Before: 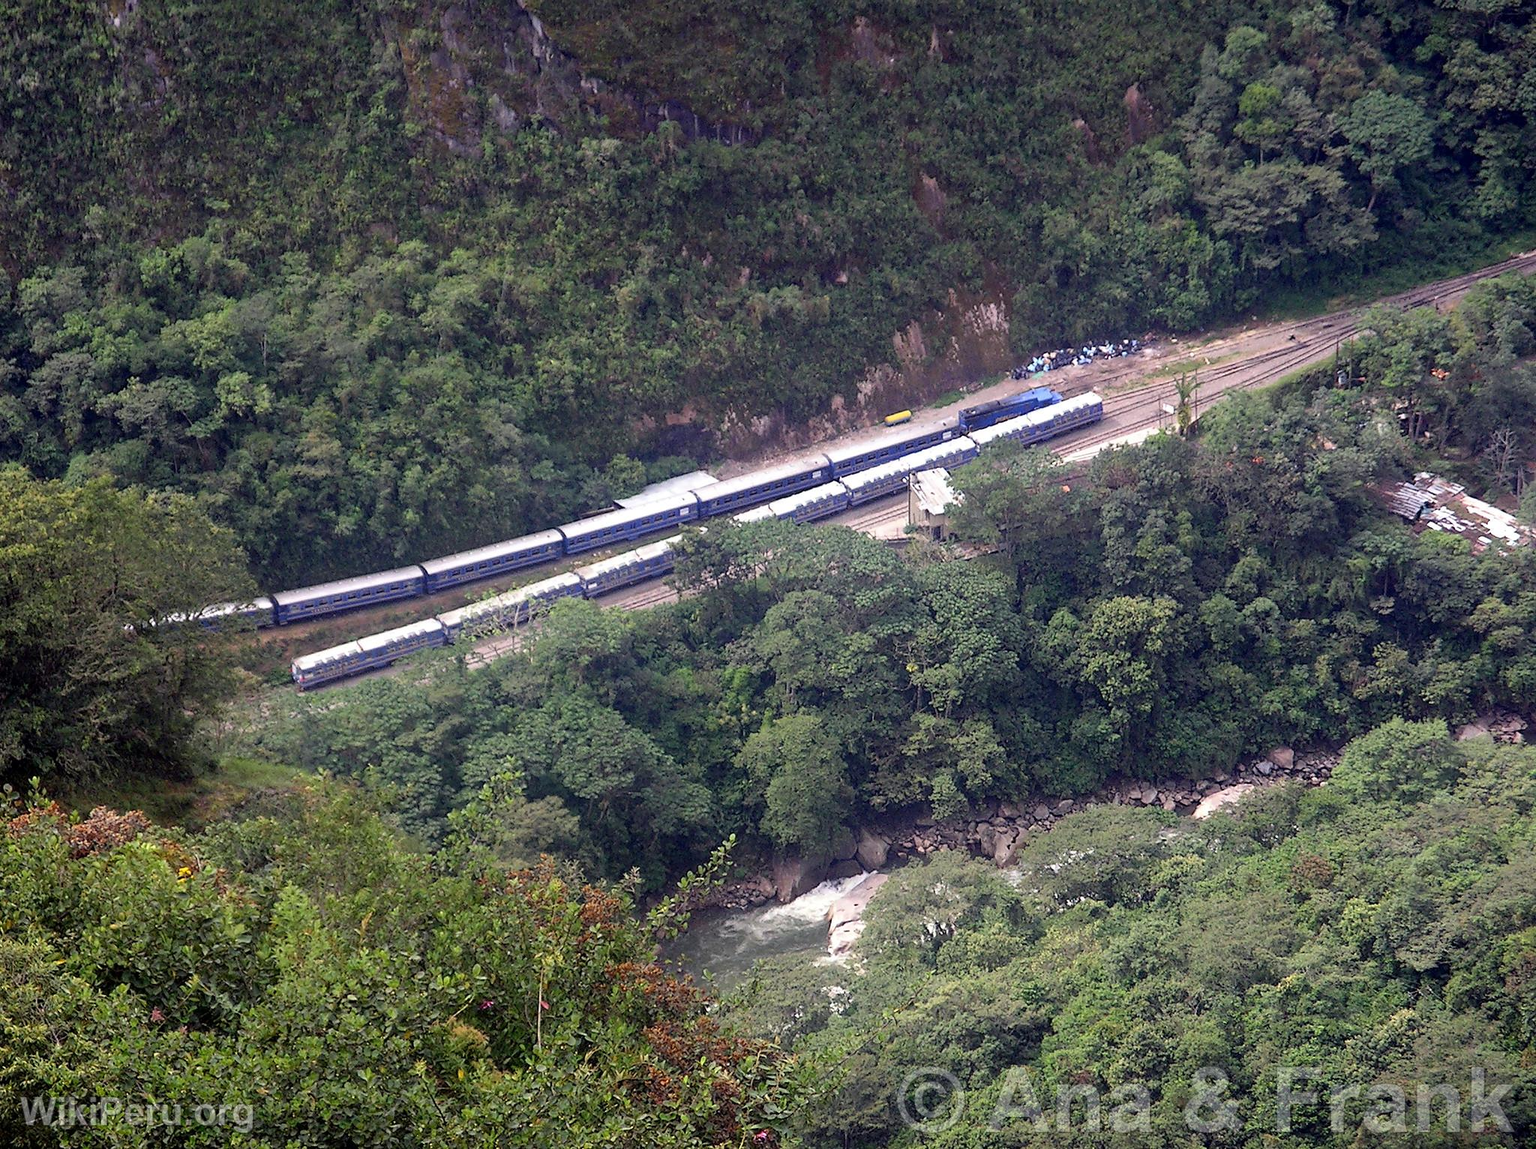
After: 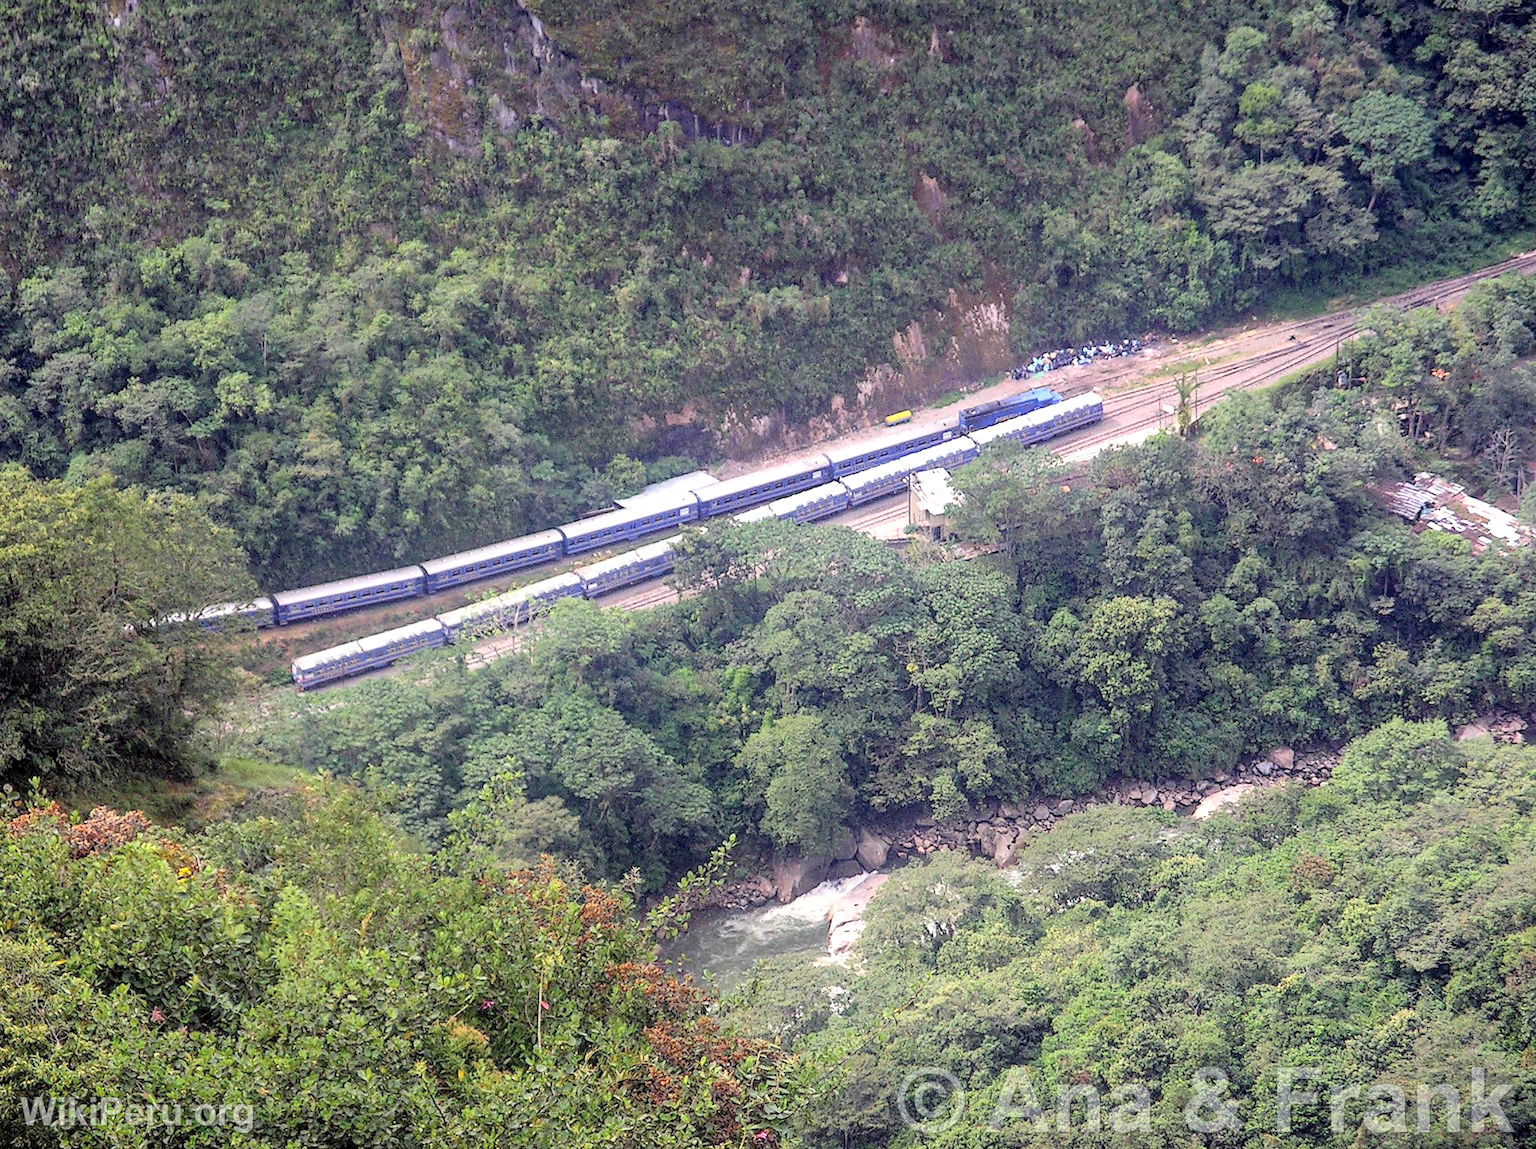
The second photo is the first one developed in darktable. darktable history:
local contrast: on, module defaults
contrast brightness saturation: contrast 0.1, brightness 0.3, saturation 0.14
